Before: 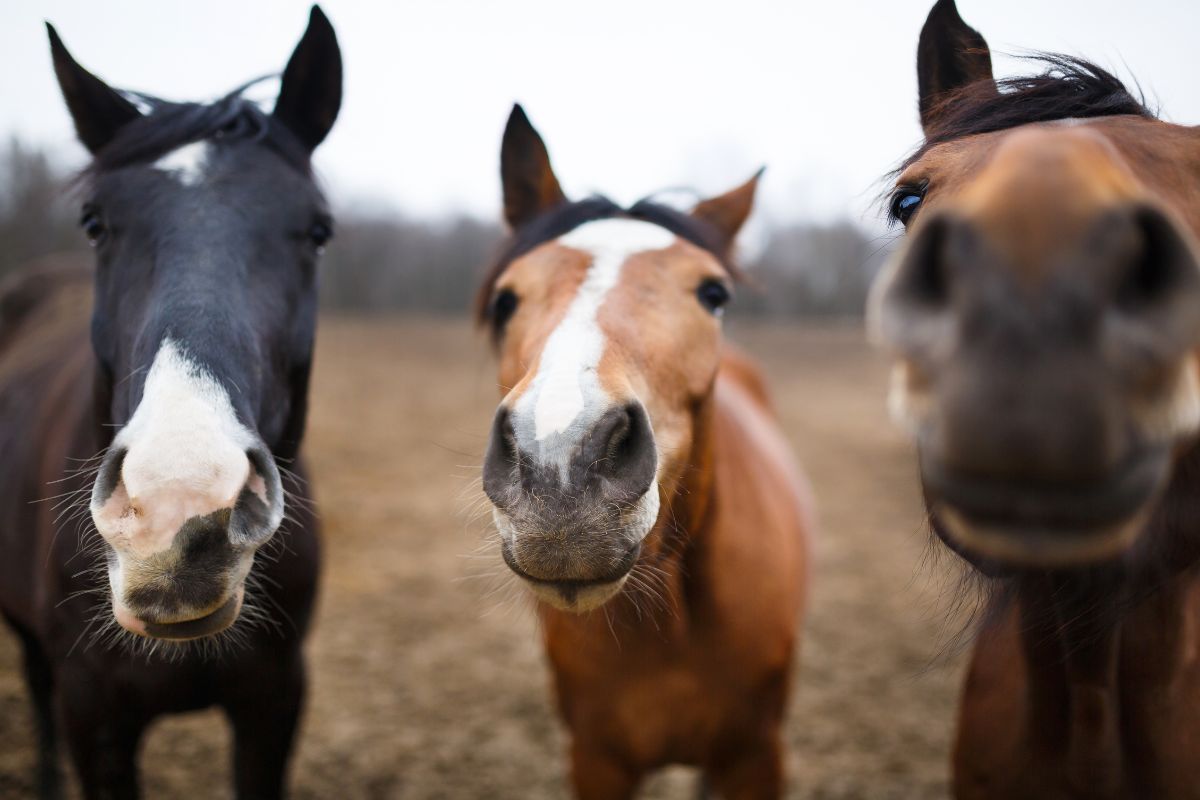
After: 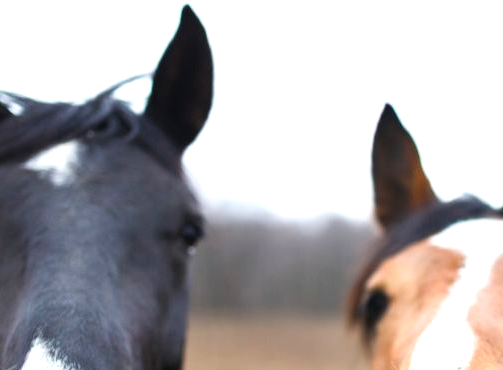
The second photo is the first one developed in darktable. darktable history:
crop and rotate: left 10.817%, top 0.062%, right 47.194%, bottom 53.626%
exposure: exposure 0.6 EV, compensate highlight preservation false
